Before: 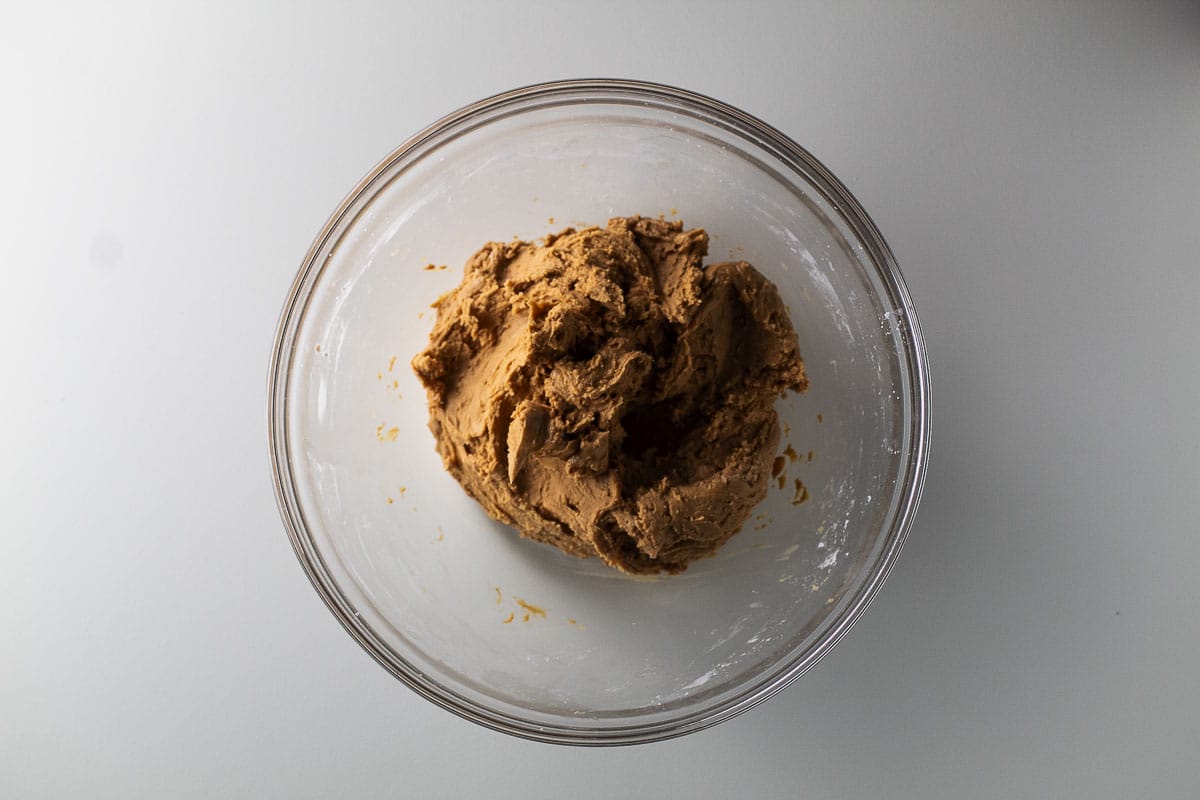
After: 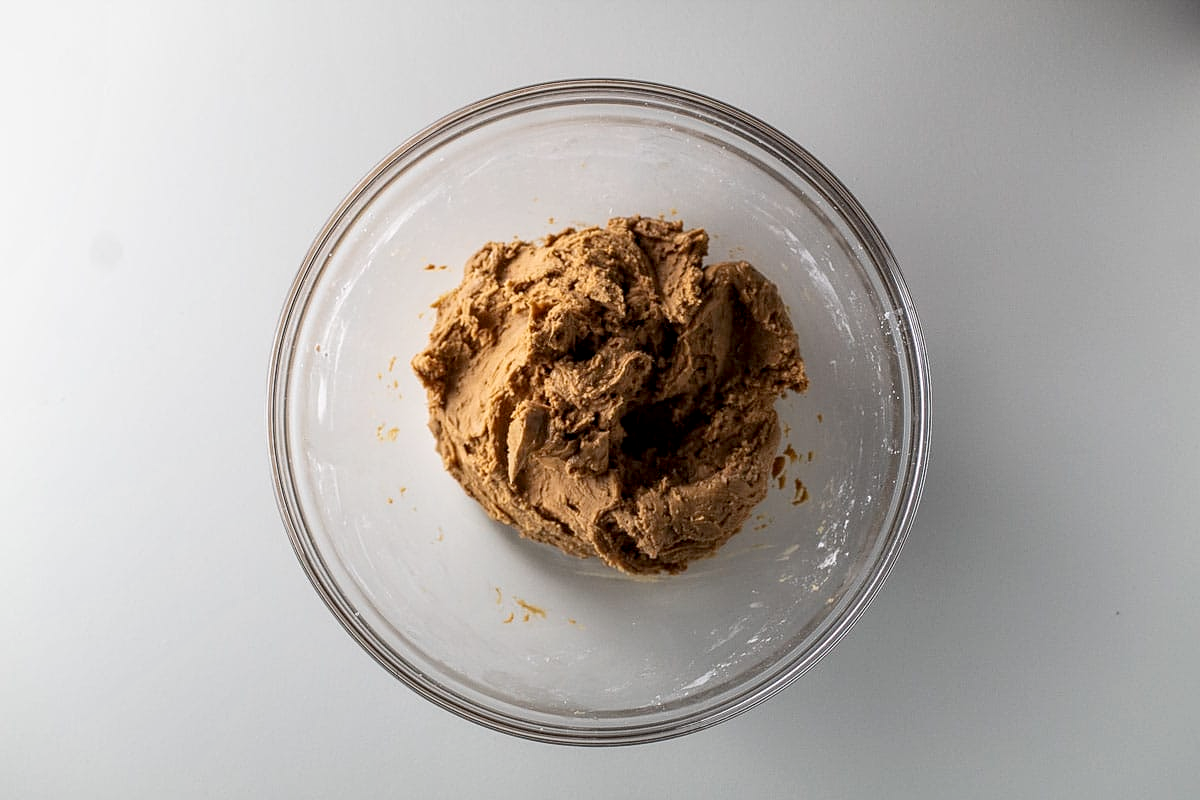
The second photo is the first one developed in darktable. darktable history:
local contrast: detail 130%
sharpen: amount 0.213
